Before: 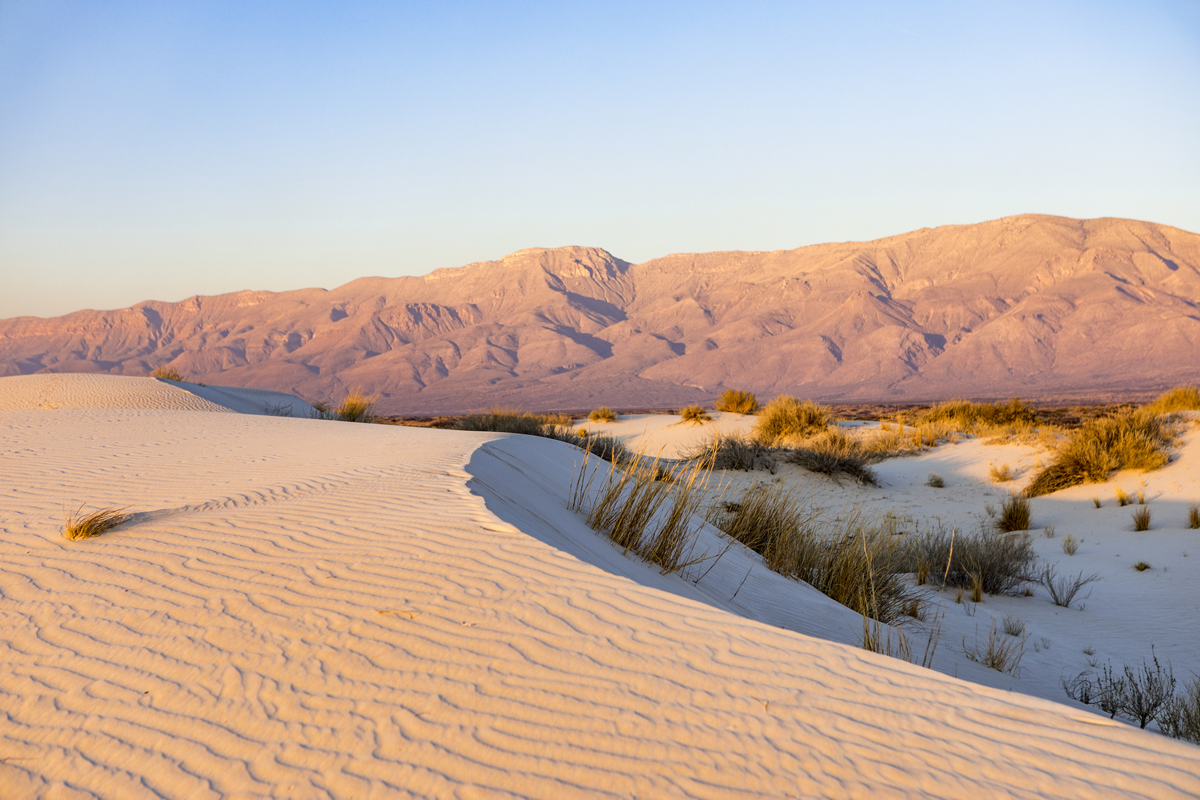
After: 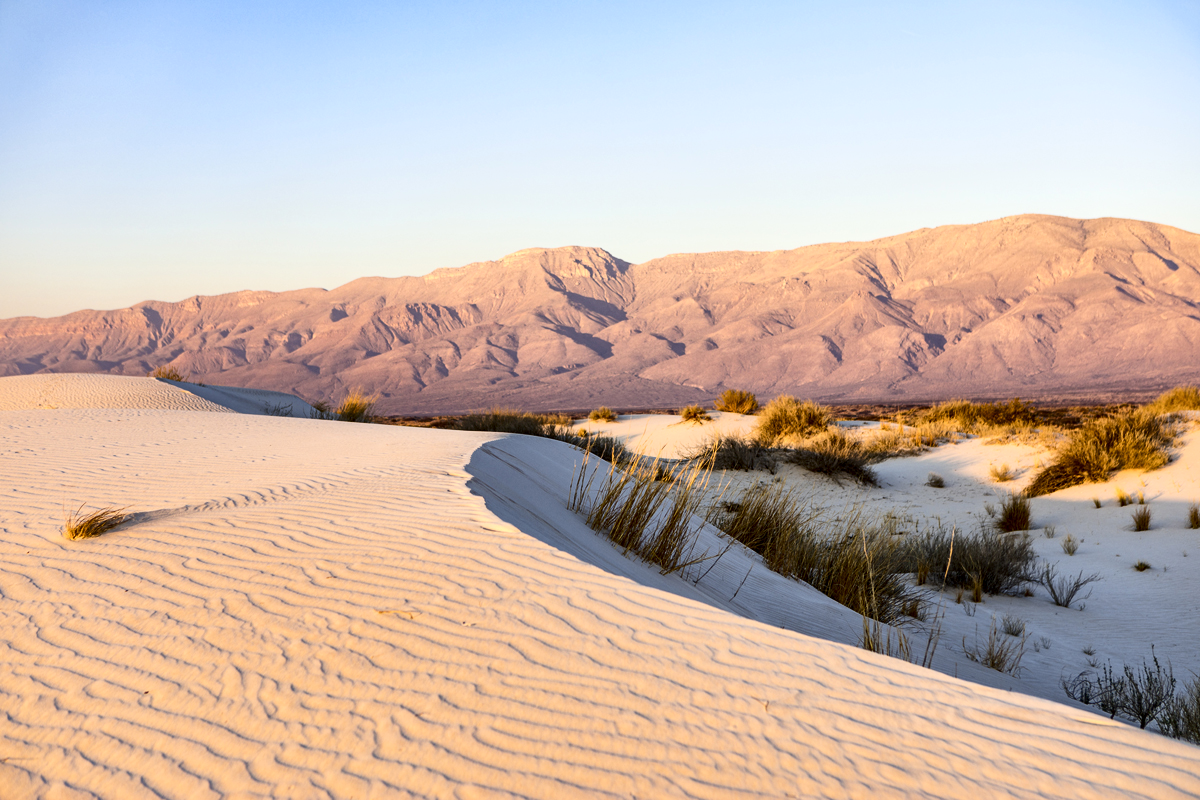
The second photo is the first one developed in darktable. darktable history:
contrast brightness saturation: contrast 0.22
local contrast: mode bilateral grid, contrast 25, coarseness 50, detail 123%, midtone range 0.2
